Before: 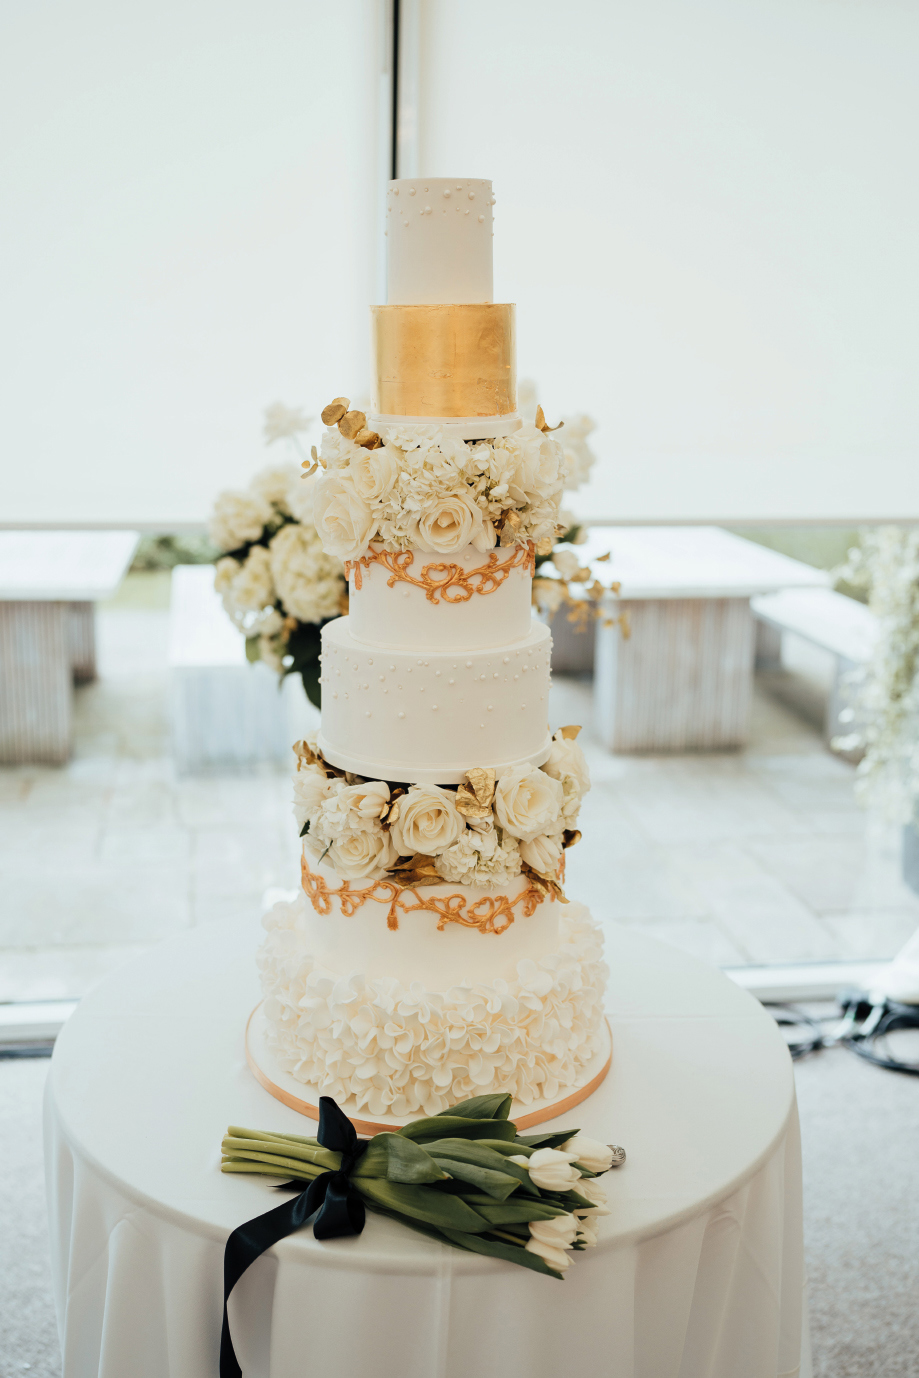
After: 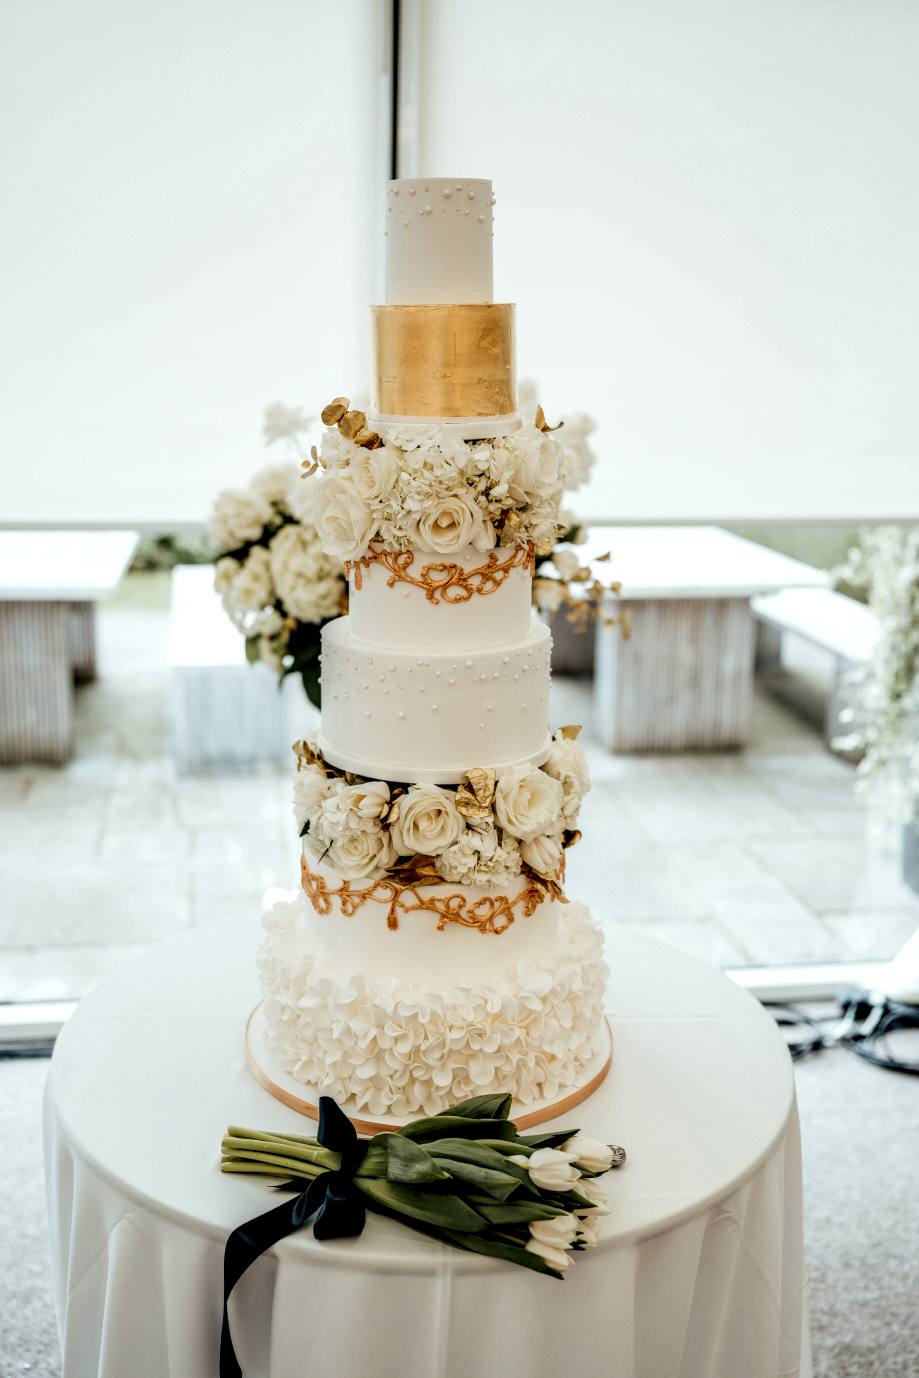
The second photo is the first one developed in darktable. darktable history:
local contrast: highlights 19%, detail 187%
sharpen: radius 2.874, amount 0.868, threshold 47.503
levels: levels [0, 0.478, 1]
